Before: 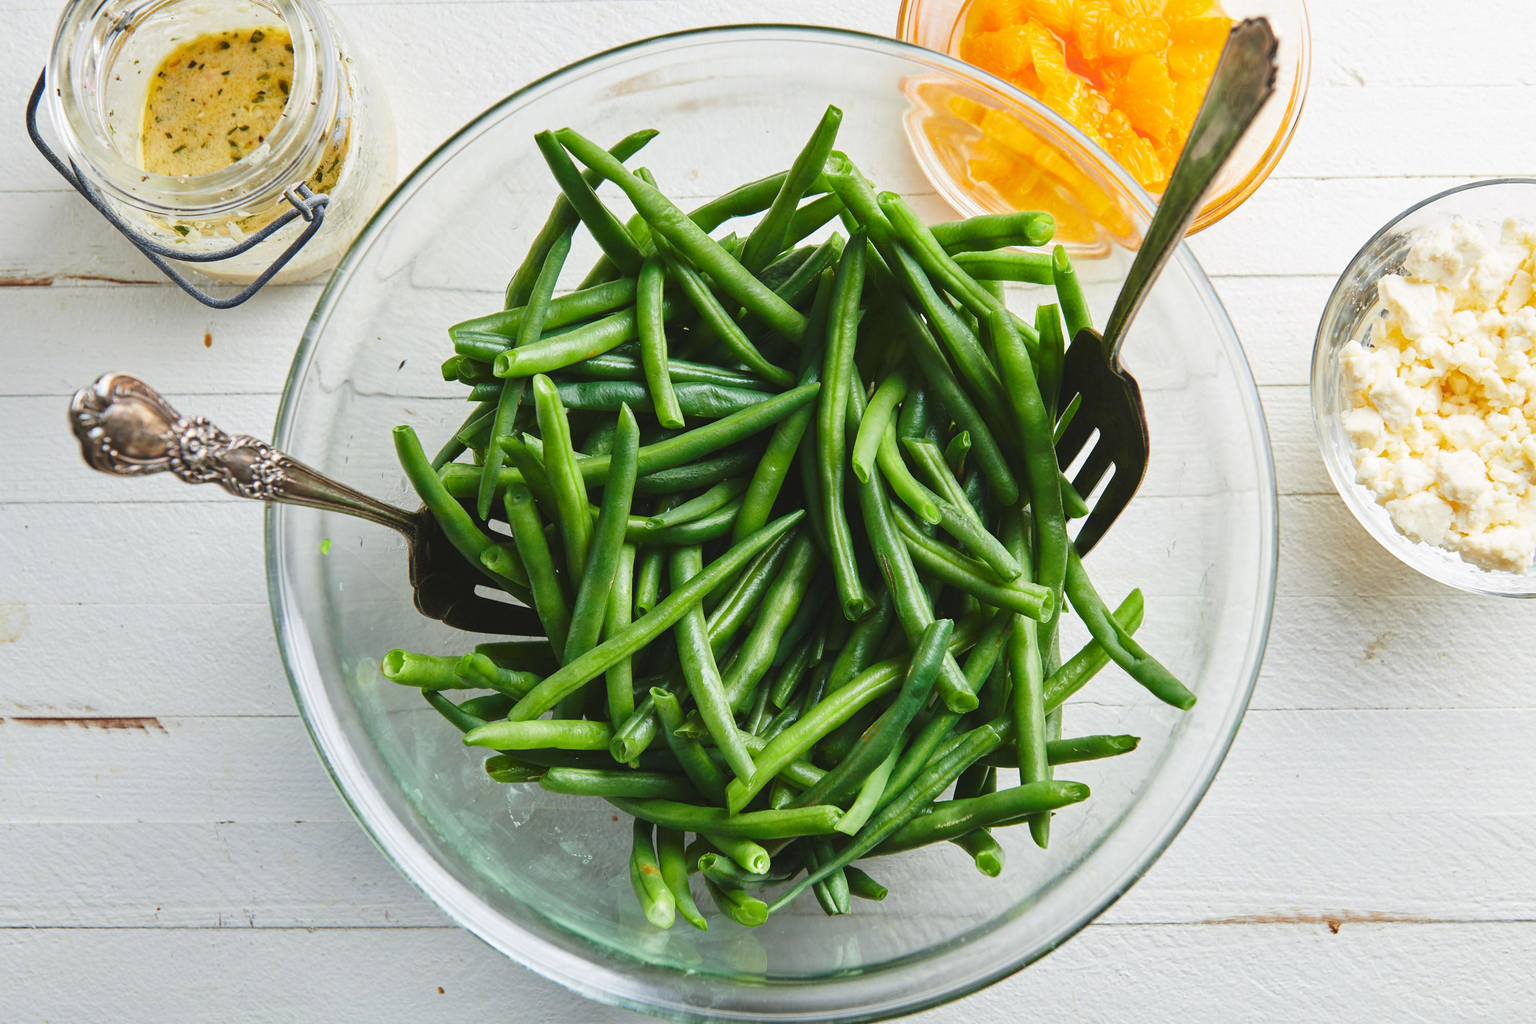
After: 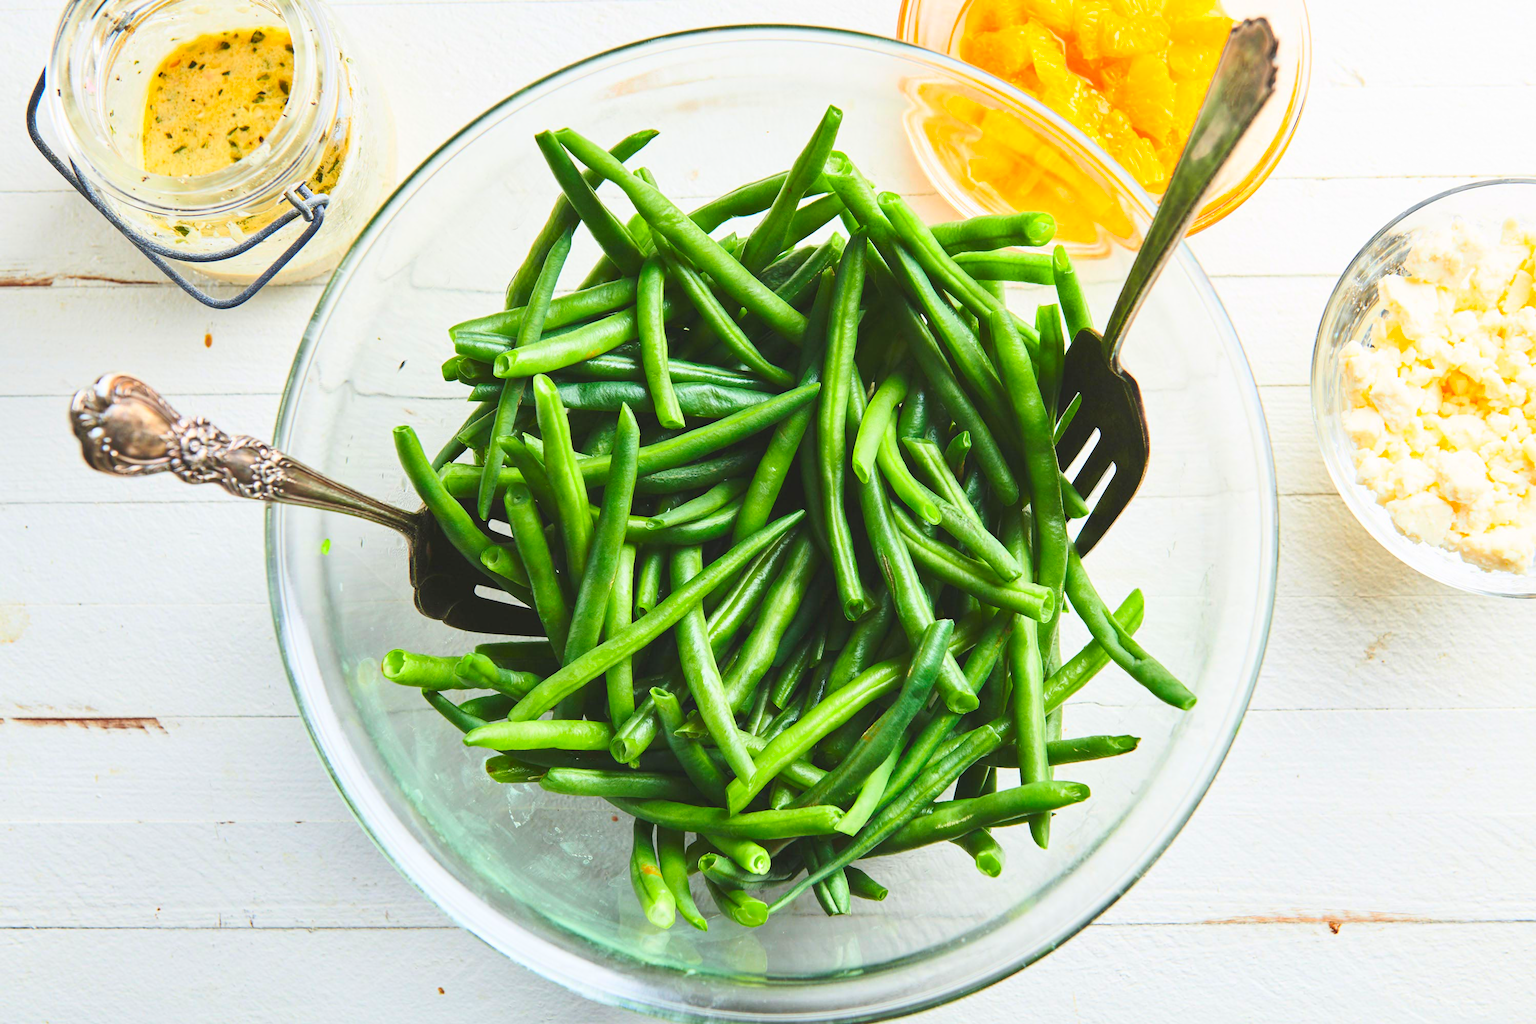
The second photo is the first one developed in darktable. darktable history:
contrast brightness saturation: contrast 0.237, brightness 0.259, saturation 0.373
